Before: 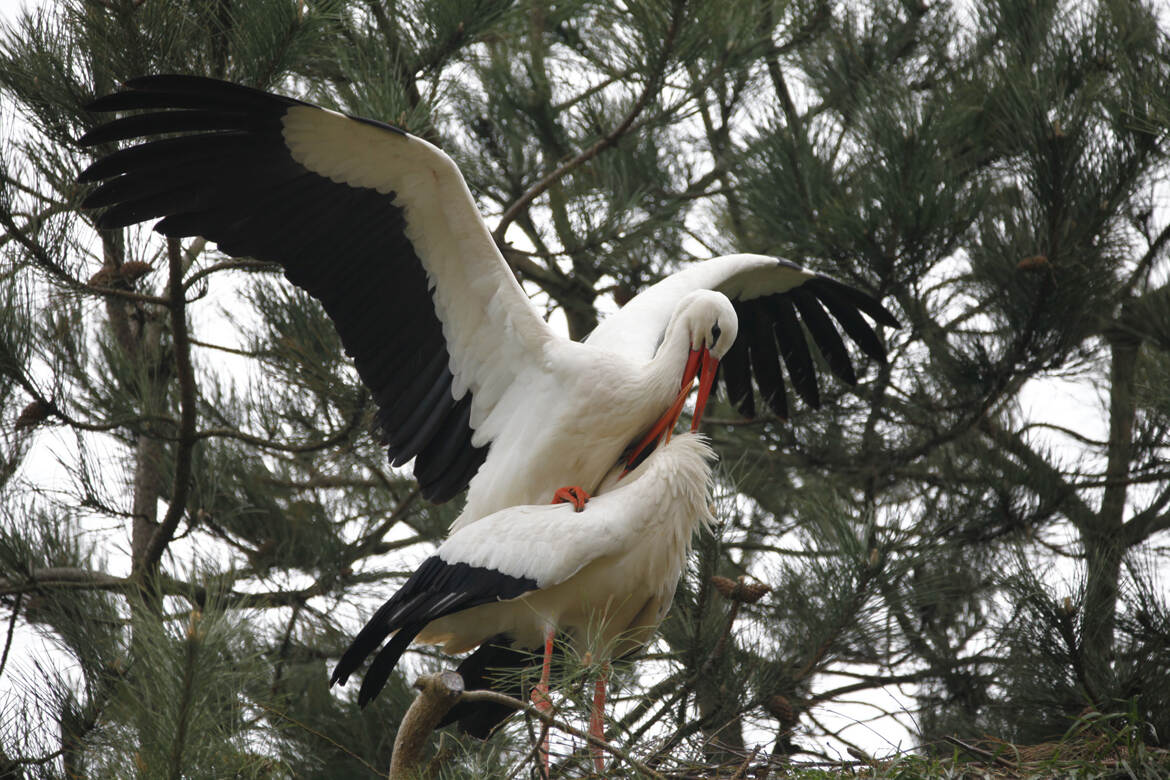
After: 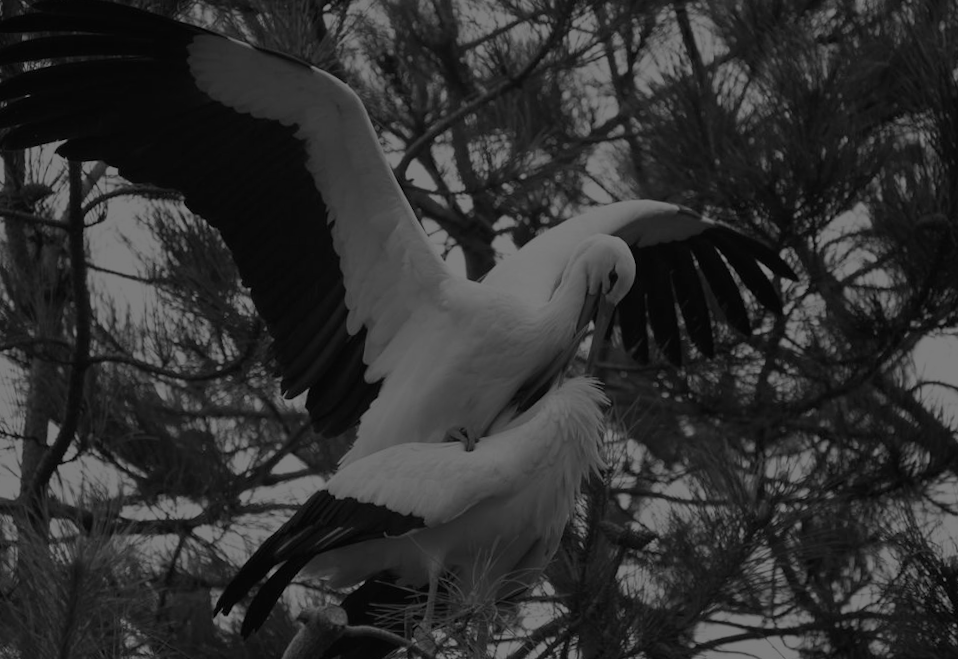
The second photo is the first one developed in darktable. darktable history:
rotate and perspective: rotation 2.27°, automatic cropping off
crop and rotate: left 10.071%, top 10.071%, right 10.02%, bottom 10.02%
color balance rgb: perceptual brilliance grading › global brilliance -48.39%
monochrome: on, module defaults
